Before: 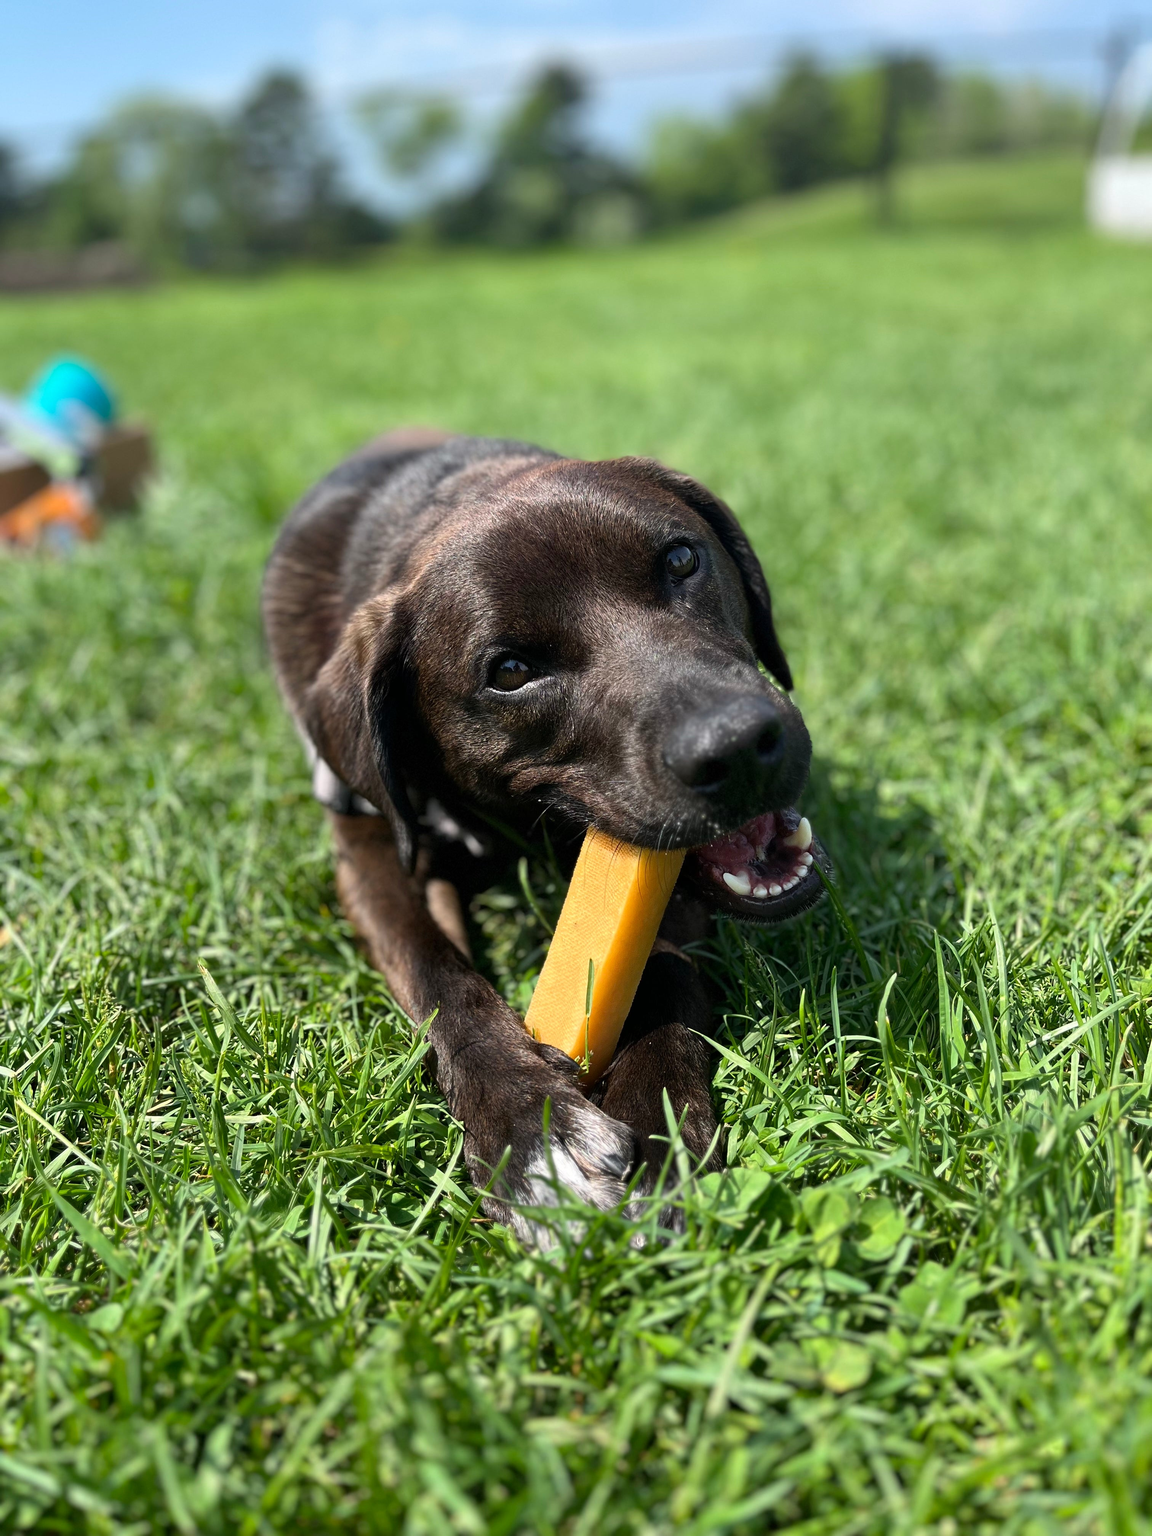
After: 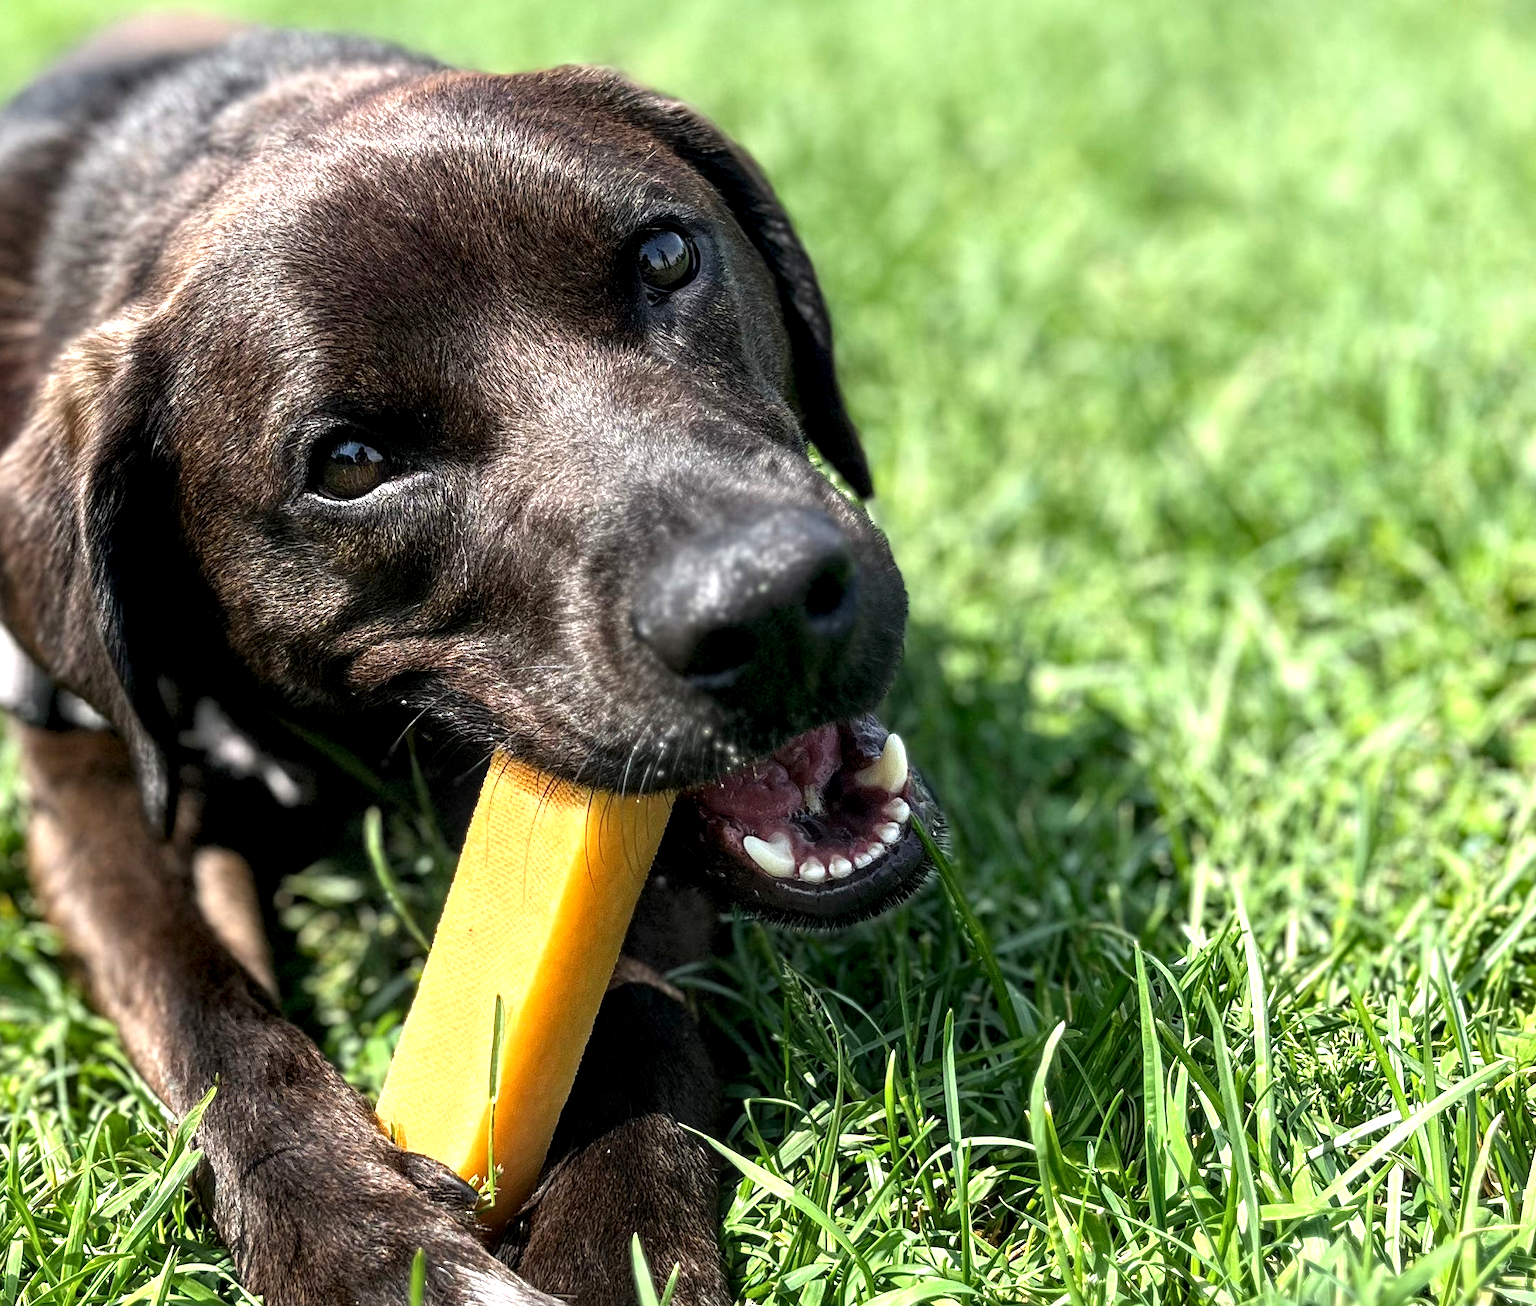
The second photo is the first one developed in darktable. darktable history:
exposure: black level correction 0, exposure 0.69 EV, compensate highlight preservation false
crop and rotate: left 27.943%, top 27.434%, bottom 26.633%
local contrast: detail 150%
shadows and highlights: radius 91.17, shadows -14.28, white point adjustment 0.172, highlights 30.89, compress 48.24%, soften with gaussian
